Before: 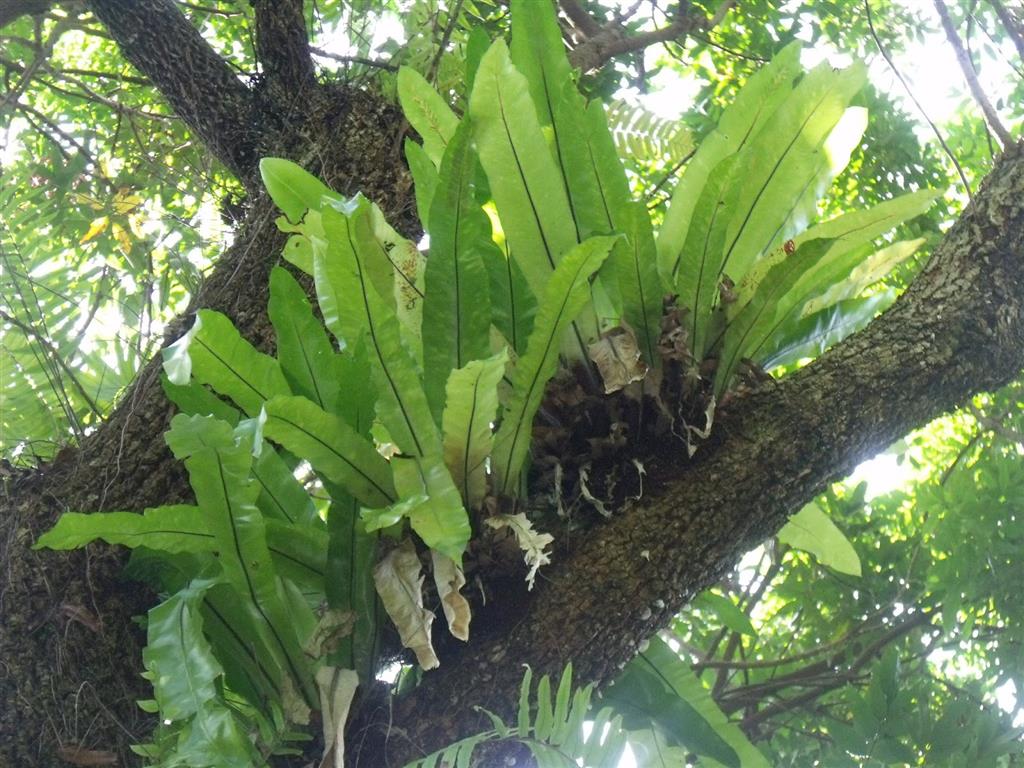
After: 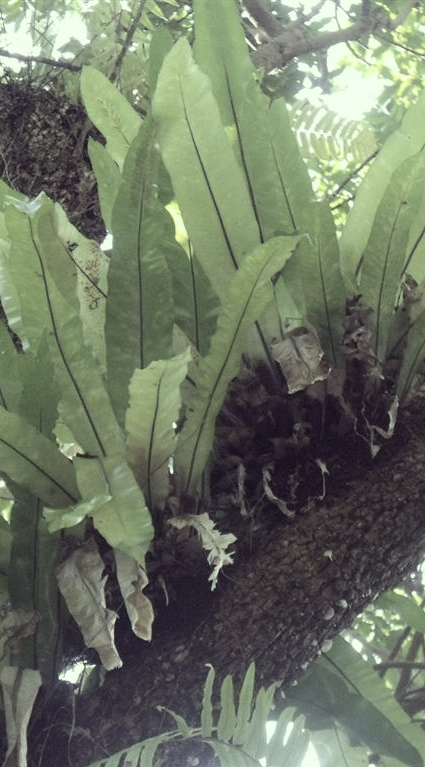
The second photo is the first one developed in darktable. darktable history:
color correction: highlights a* -20.29, highlights b* 20.02, shadows a* 19.57, shadows b* -20.22, saturation 0.399
crop: left 30.978%, right 27.428%
shadows and highlights: shadows -54.82, highlights 85.55, soften with gaussian
